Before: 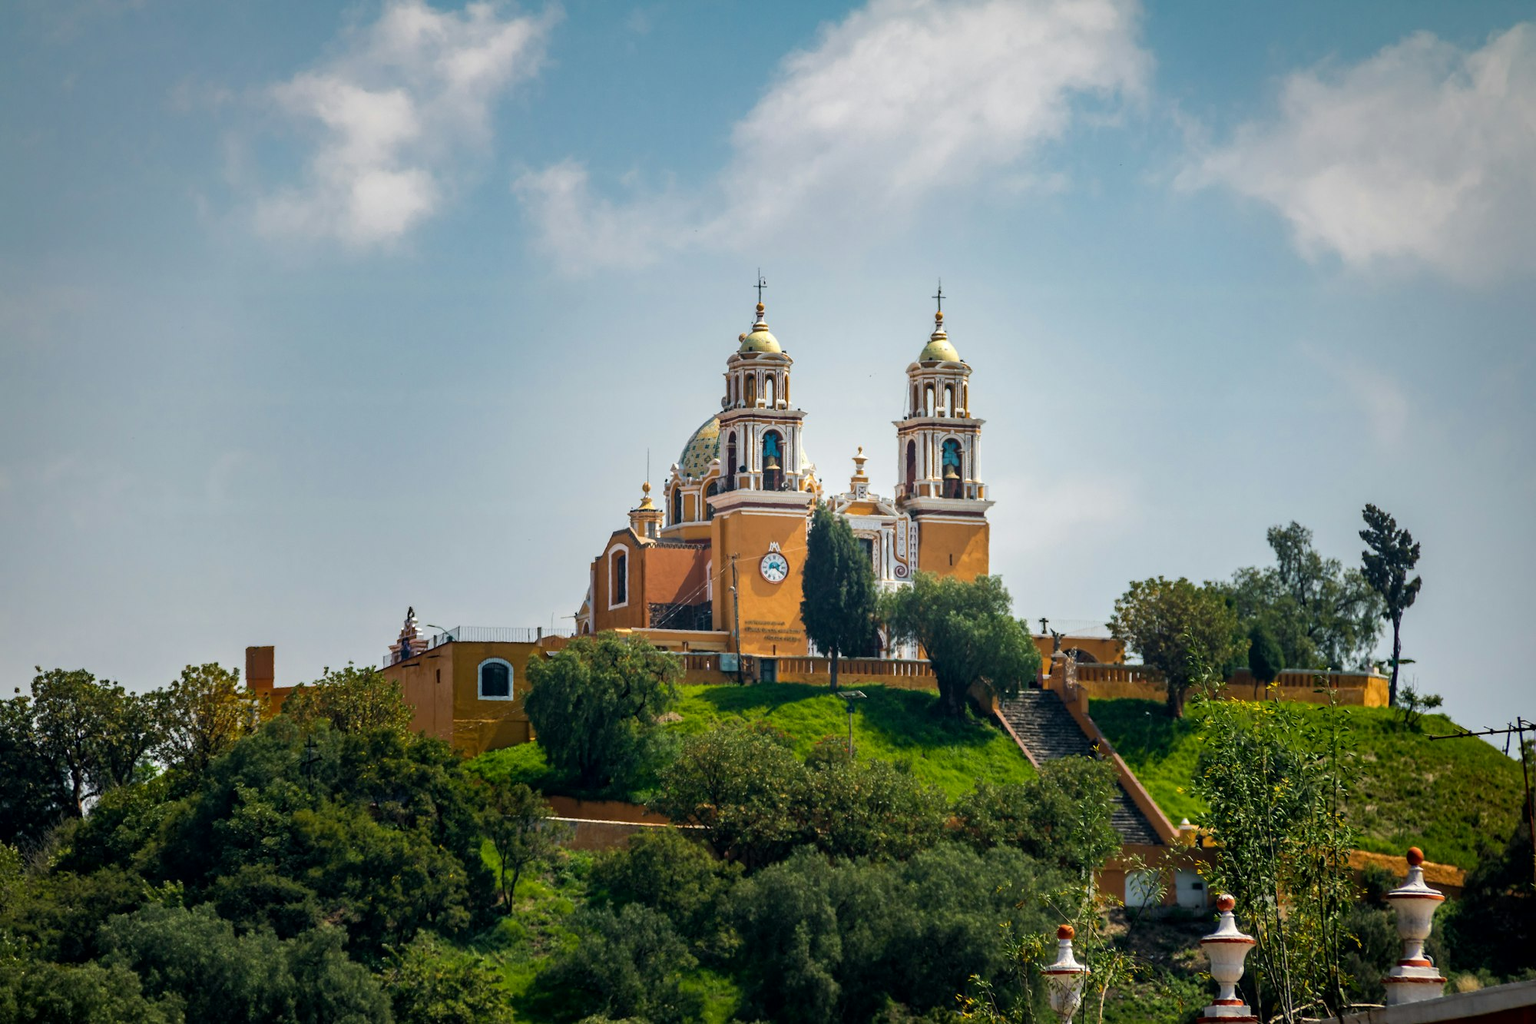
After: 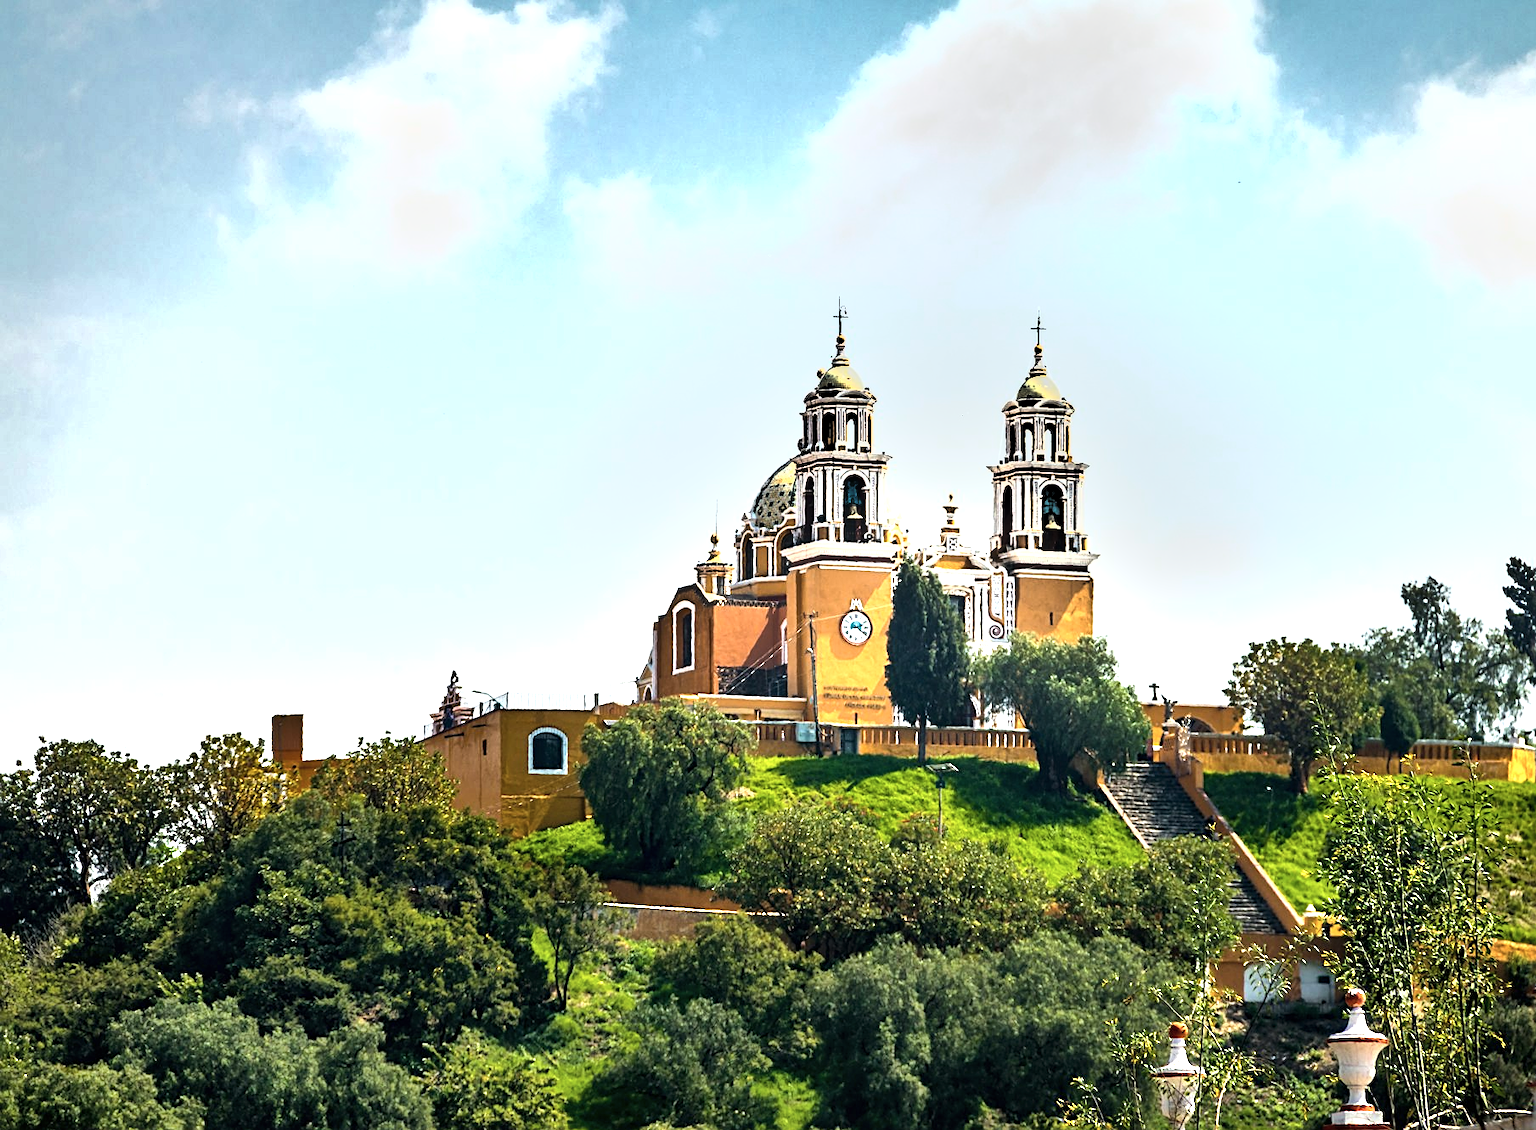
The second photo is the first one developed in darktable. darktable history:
exposure: black level correction 0, exposure 1.101 EV, compensate highlight preservation false
sharpen: on, module defaults
color balance rgb: power › chroma 0.267%, power › hue 60.03°, linear chroma grading › global chroma 14.664%, perceptual saturation grading › global saturation 0.072%
crop: right 9.52%, bottom 0.026%
shadows and highlights: shadows color adjustment 99.14%, highlights color adjustment 0.514%, soften with gaussian
tone equalizer: -8 EV -0.404 EV, -7 EV -0.366 EV, -6 EV -0.365 EV, -5 EV -0.204 EV, -3 EV 0.213 EV, -2 EV 0.346 EV, -1 EV 0.401 EV, +0 EV 0.404 EV, edges refinement/feathering 500, mask exposure compensation -1.57 EV, preserve details no
color correction: highlights b* 0.051, saturation 0.799
